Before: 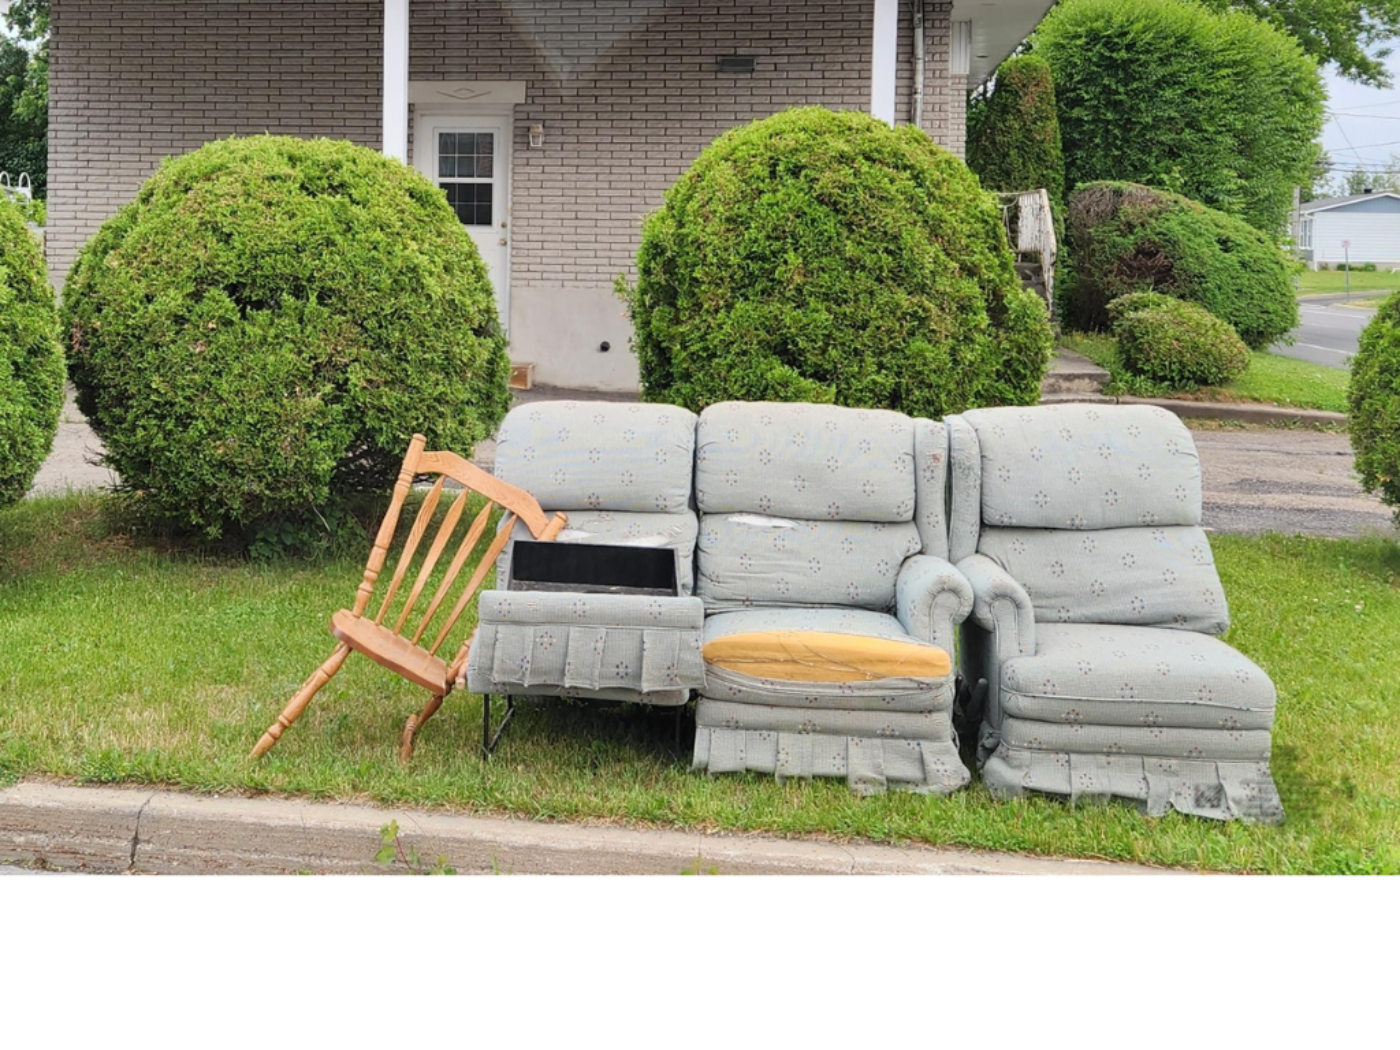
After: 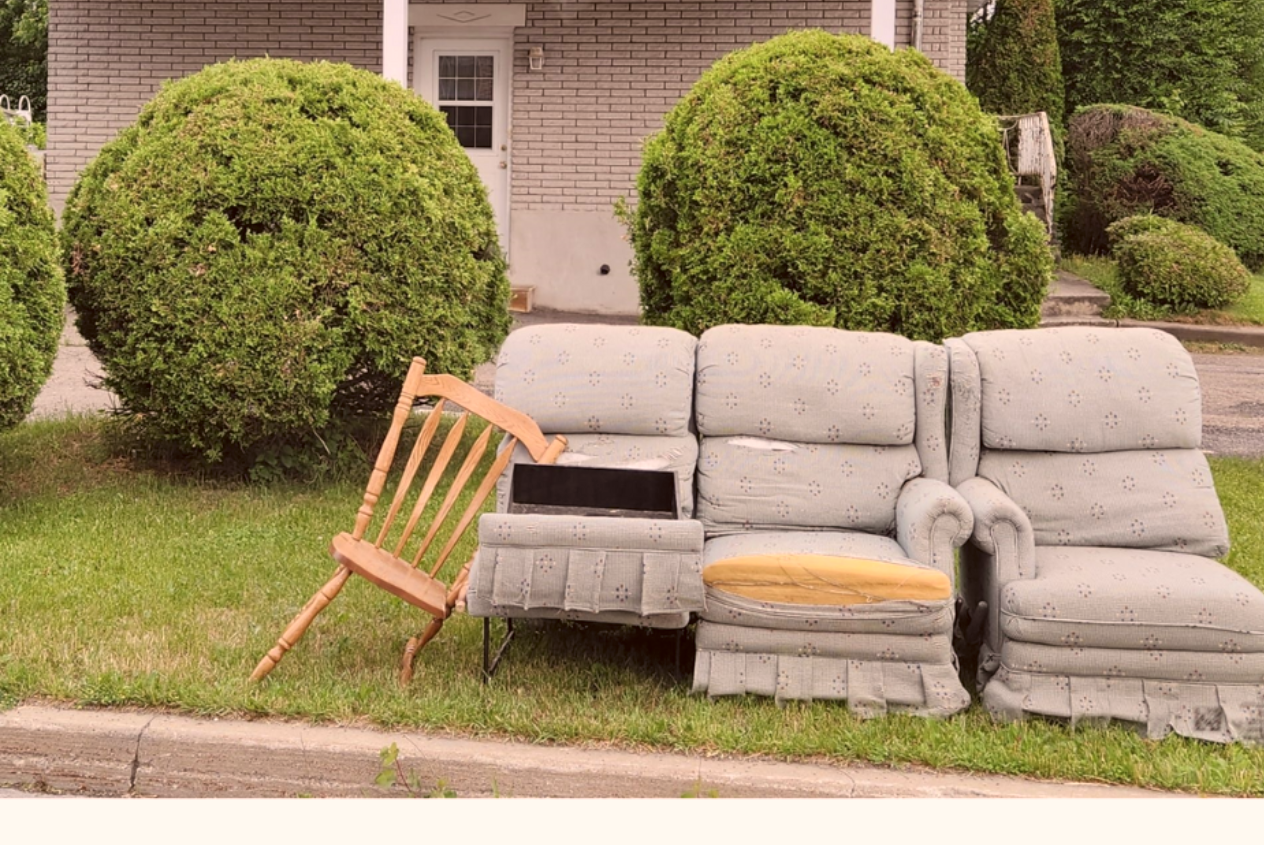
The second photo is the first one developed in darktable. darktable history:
crop: top 7.425%, right 9.683%, bottom 12.091%
color correction: highlights a* 10.25, highlights b* 9.69, shadows a* 9.04, shadows b* 7.75, saturation 0.823
